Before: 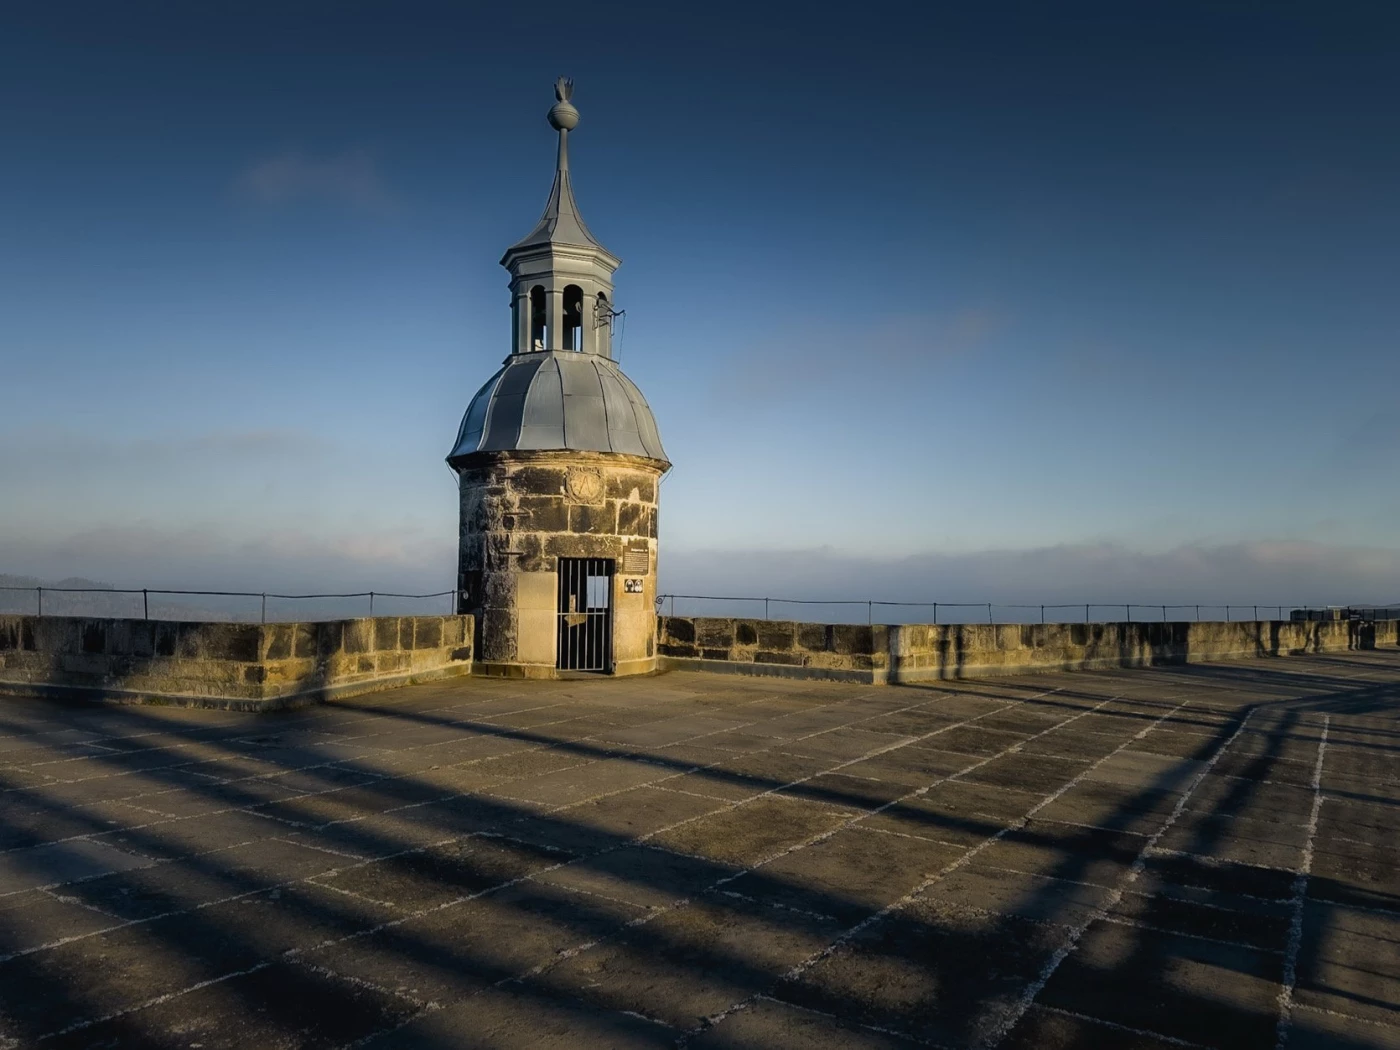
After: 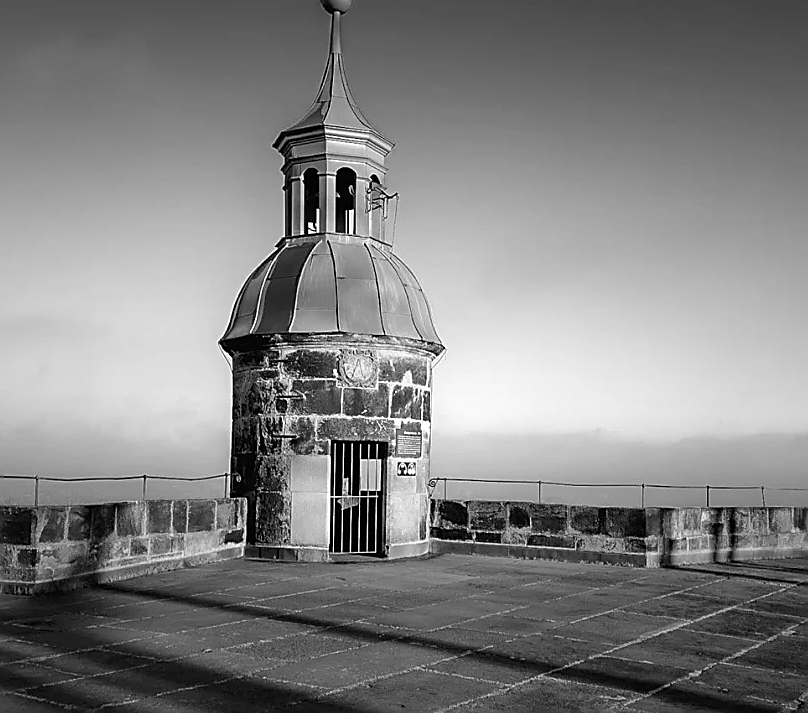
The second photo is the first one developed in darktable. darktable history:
tone equalizer: -8 EV -0.788 EV, -7 EV -0.733 EV, -6 EV -0.58 EV, -5 EV -0.389 EV, -3 EV 0.369 EV, -2 EV 0.6 EV, -1 EV 0.685 EV, +0 EV 0.756 EV
color calibration: output gray [0.267, 0.423, 0.267, 0], illuminant as shot in camera, x 0.369, y 0.376, temperature 4324.46 K
crop: left 16.223%, top 11.224%, right 26.023%, bottom 20.835%
sharpen: radius 1.415, amount 1.235, threshold 0.699
